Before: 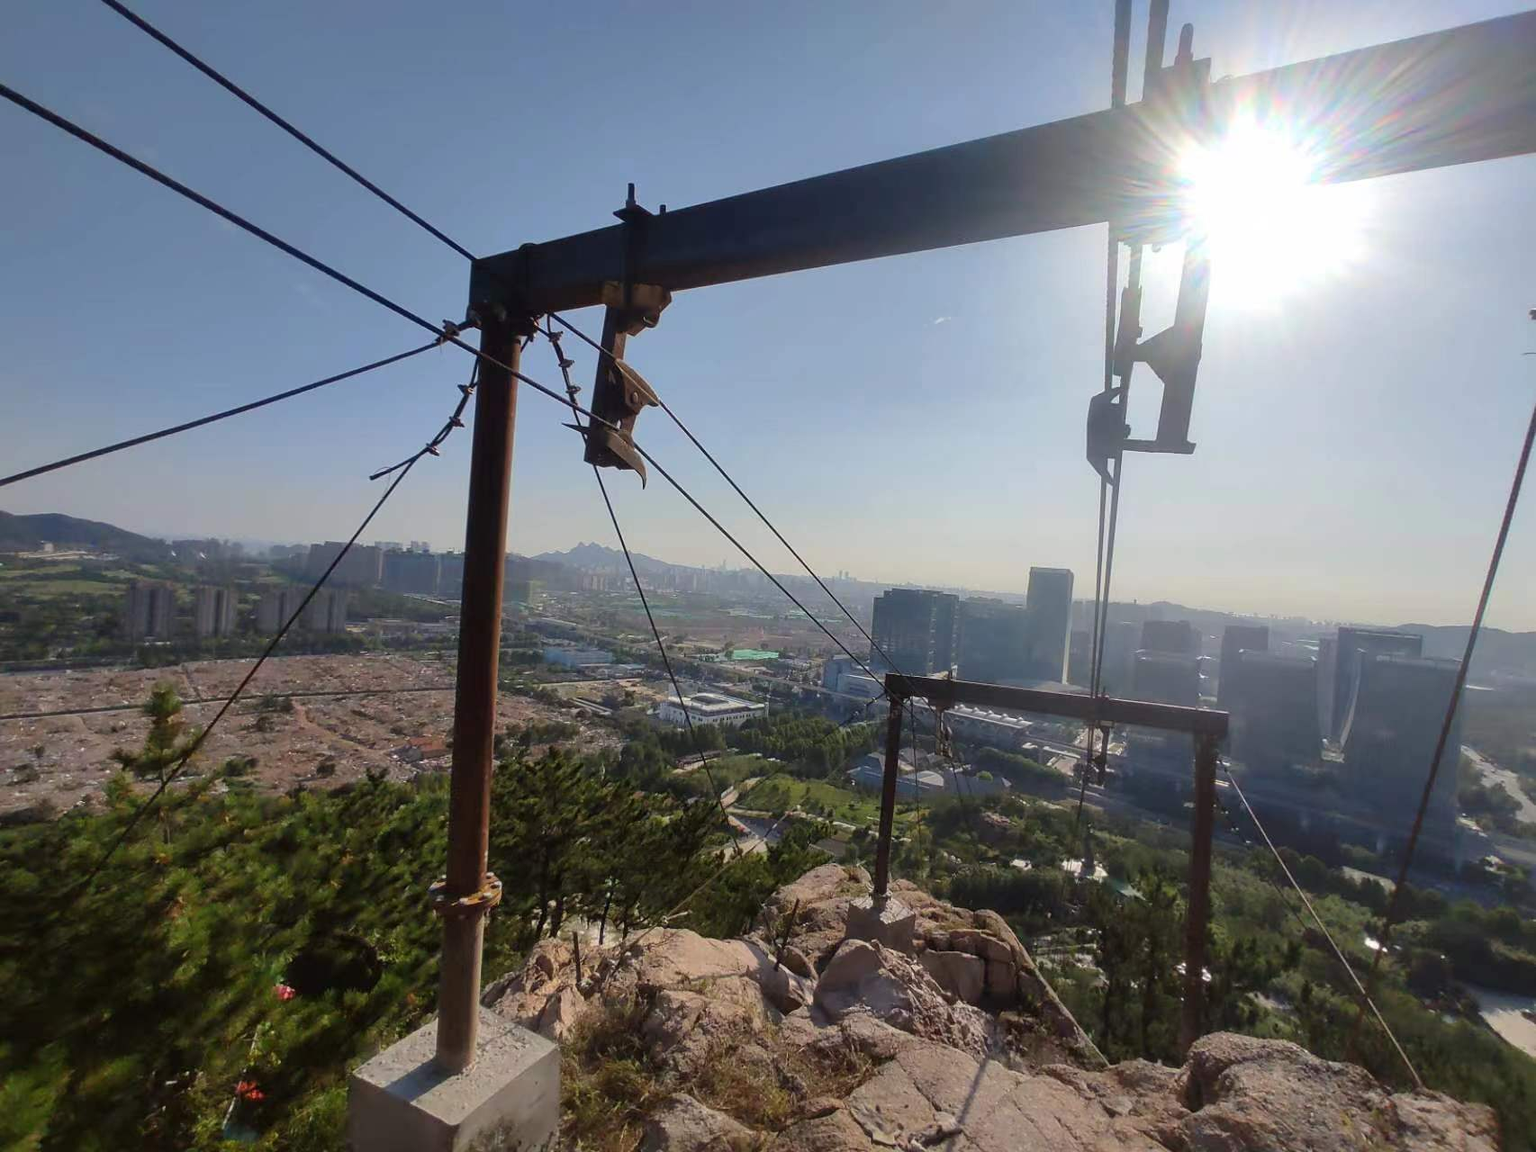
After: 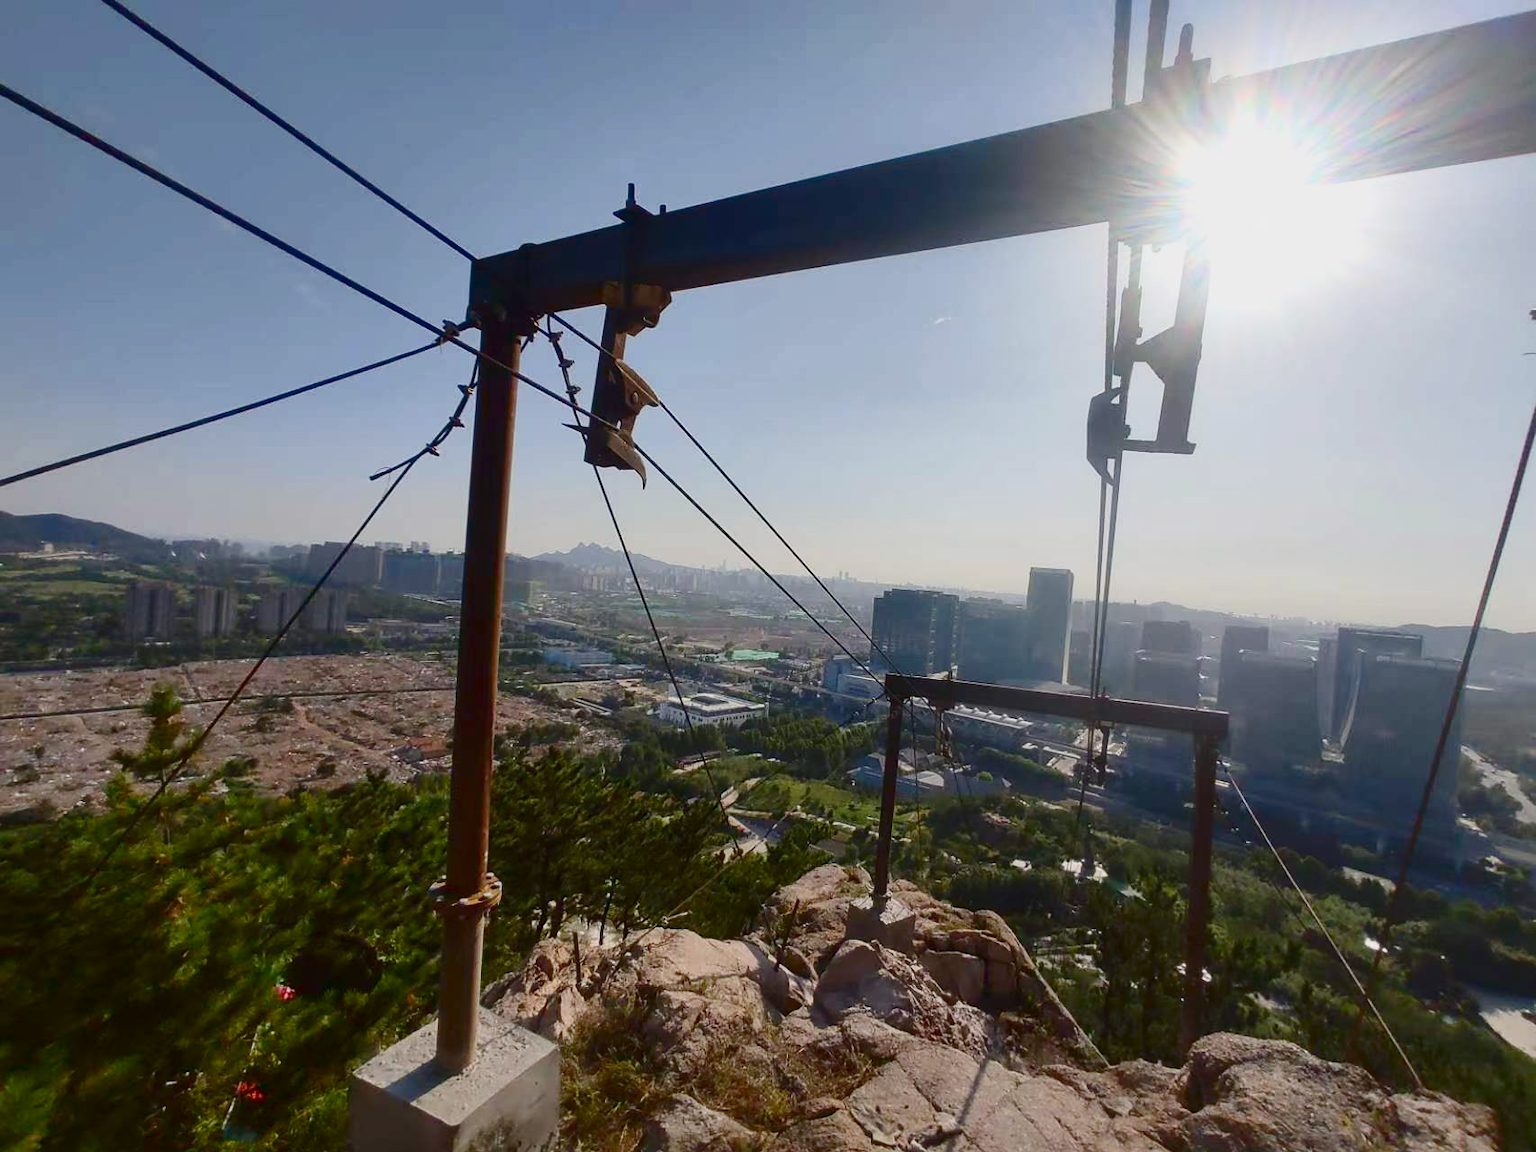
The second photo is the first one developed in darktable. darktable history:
tone equalizer: on, module defaults
color balance rgb: shadows lift › chroma 1%, shadows lift › hue 113°, highlights gain › chroma 0.2%, highlights gain › hue 333°, perceptual saturation grading › global saturation 20%, perceptual saturation grading › highlights -50%, perceptual saturation grading › shadows 25%, contrast -20%
contrast brightness saturation: contrast 0.28
